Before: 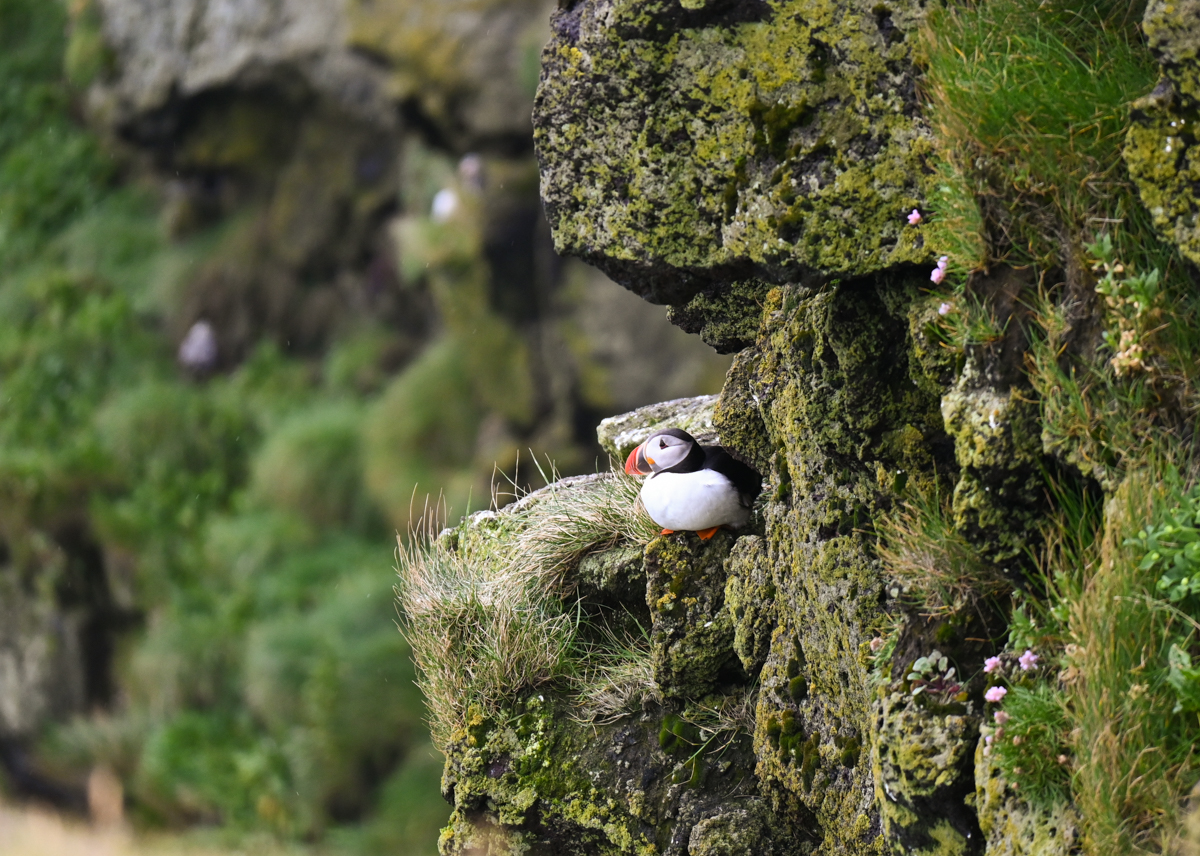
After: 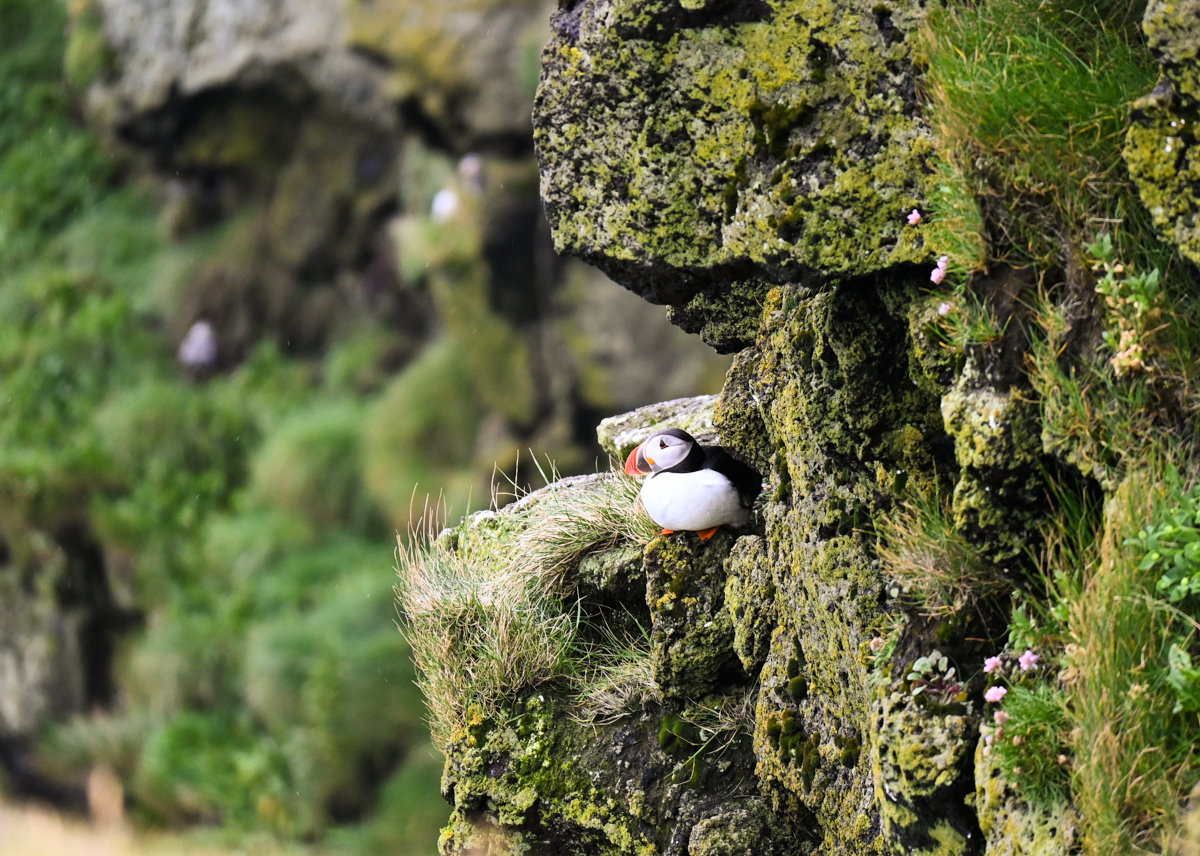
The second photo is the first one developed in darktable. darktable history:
tone curve: curves: ch0 [(0, 0) (0.004, 0.001) (0.133, 0.112) (0.325, 0.362) (0.832, 0.893) (1, 1)], color space Lab, linked channels
